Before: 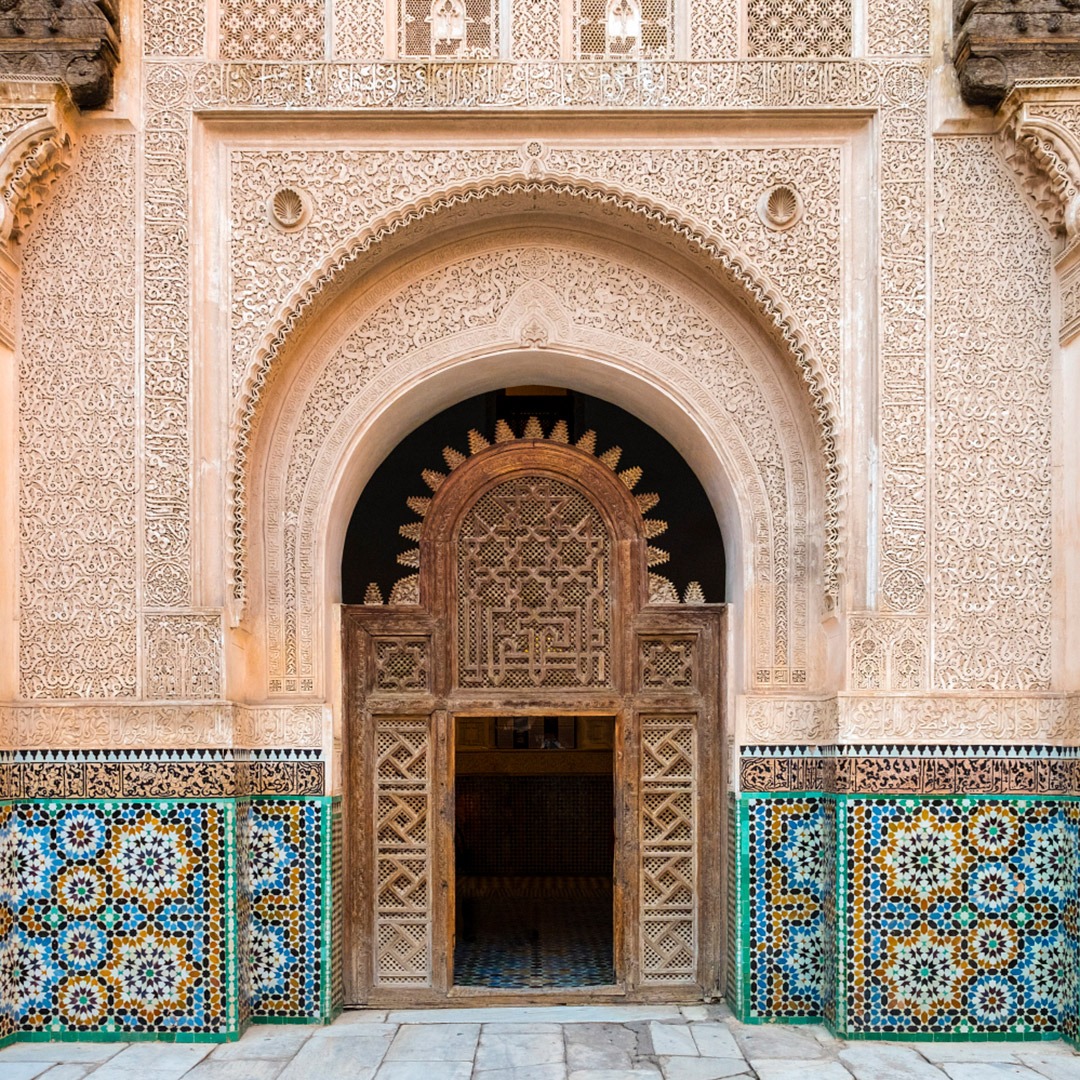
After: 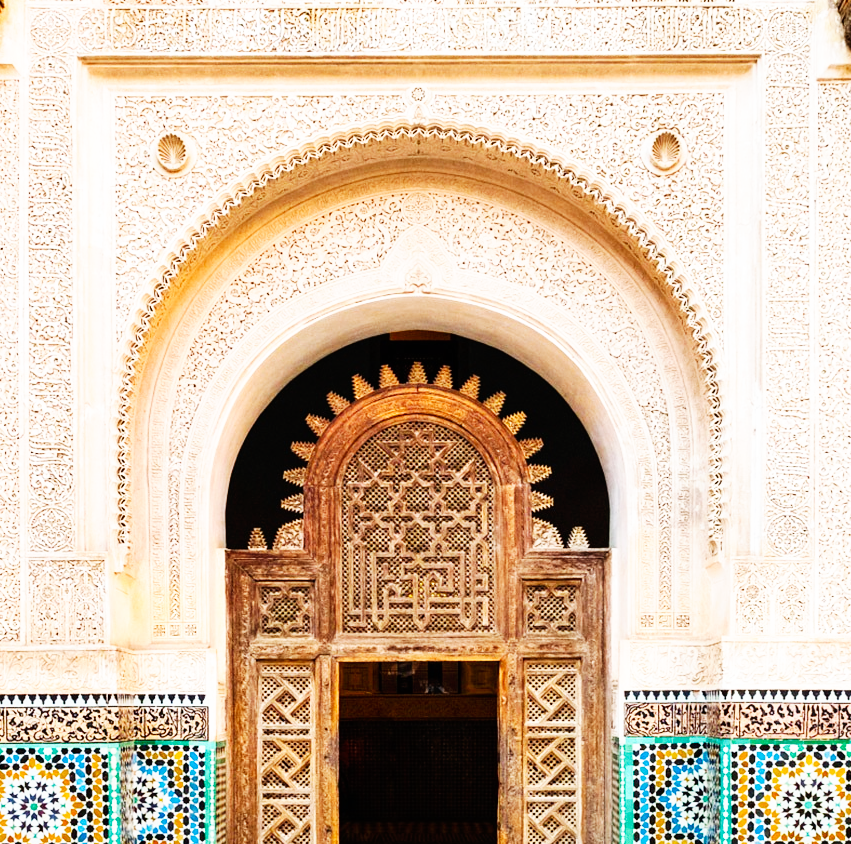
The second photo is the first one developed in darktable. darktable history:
base curve: curves: ch0 [(0, 0) (0.007, 0.004) (0.027, 0.03) (0.046, 0.07) (0.207, 0.54) (0.442, 0.872) (0.673, 0.972) (1, 1)], preserve colors none
crop and rotate: left 10.79%, top 5.129%, right 10.382%, bottom 16.663%
